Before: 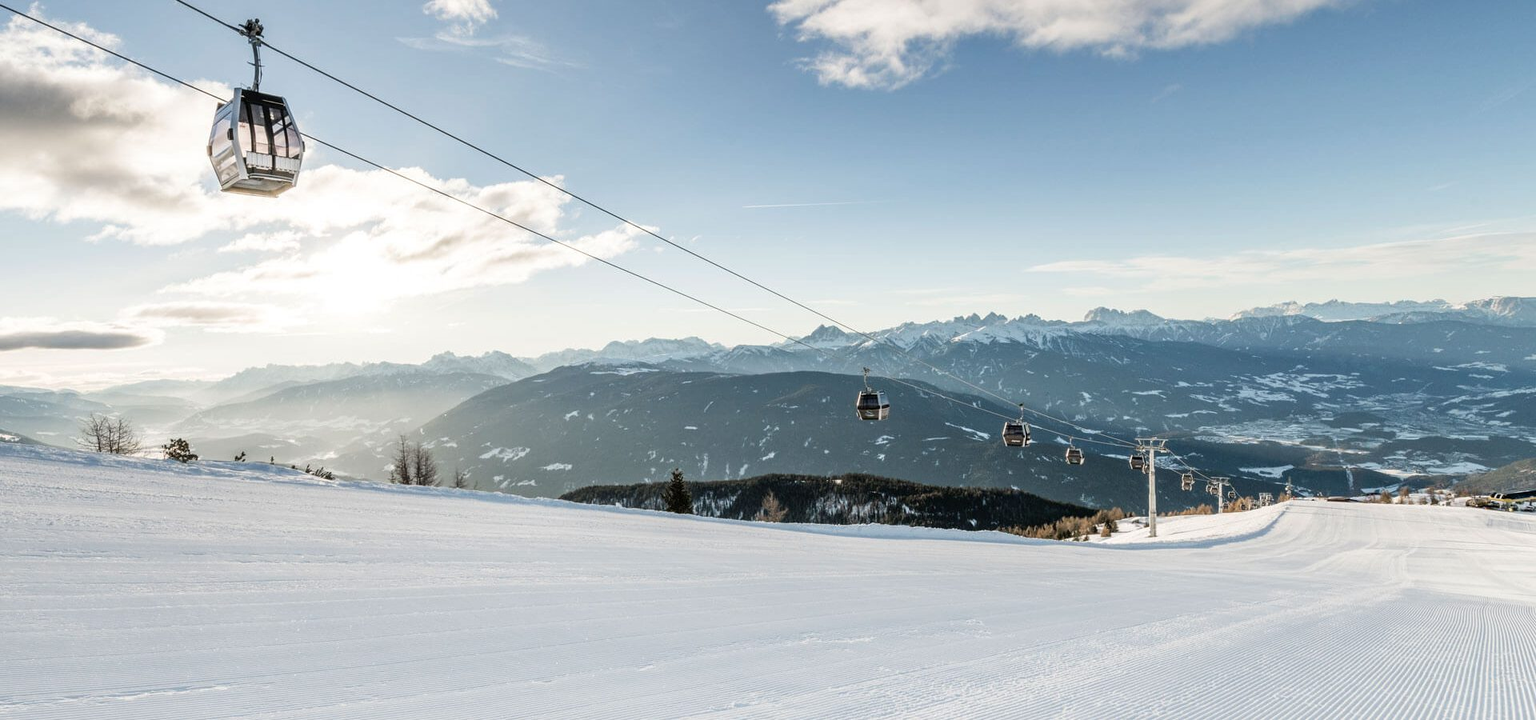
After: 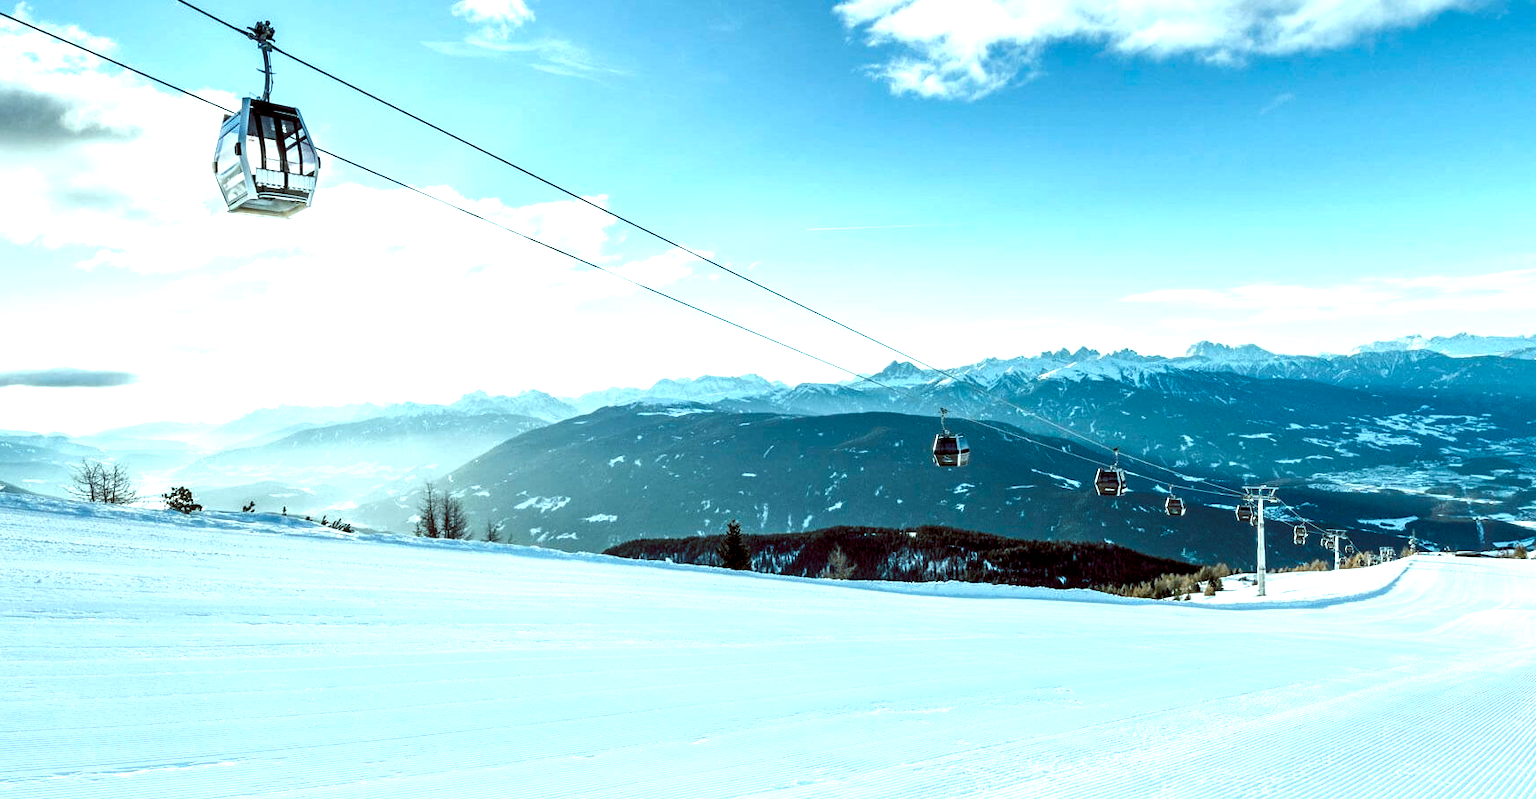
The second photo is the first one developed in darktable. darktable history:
color balance rgb: shadows lift › luminance -7.7%, shadows lift › chroma 2.13%, shadows lift › hue 200.79°, power › luminance -7.77%, power › chroma 2.27%, power › hue 220.69°, highlights gain › luminance 15.15%, highlights gain › chroma 4%, highlights gain › hue 209.35°, global offset › luminance -0.21%, global offset › chroma 0.27%, perceptual saturation grading › global saturation 24.42%, perceptual saturation grading › highlights -24.42%, perceptual saturation grading › mid-tones 24.42%, perceptual saturation grading › shadows 40%, perceptual brilliance grading › global brilliance -5%, perceptual brilliance grading › highlights 24.42%, perceptual brilliance grading › mid-tones 7%, perceptual brilliance grading › shadows -5%
white balance: red 0.978, blue 0.999
crop and rotate: left 1.088%, right 8.807%
